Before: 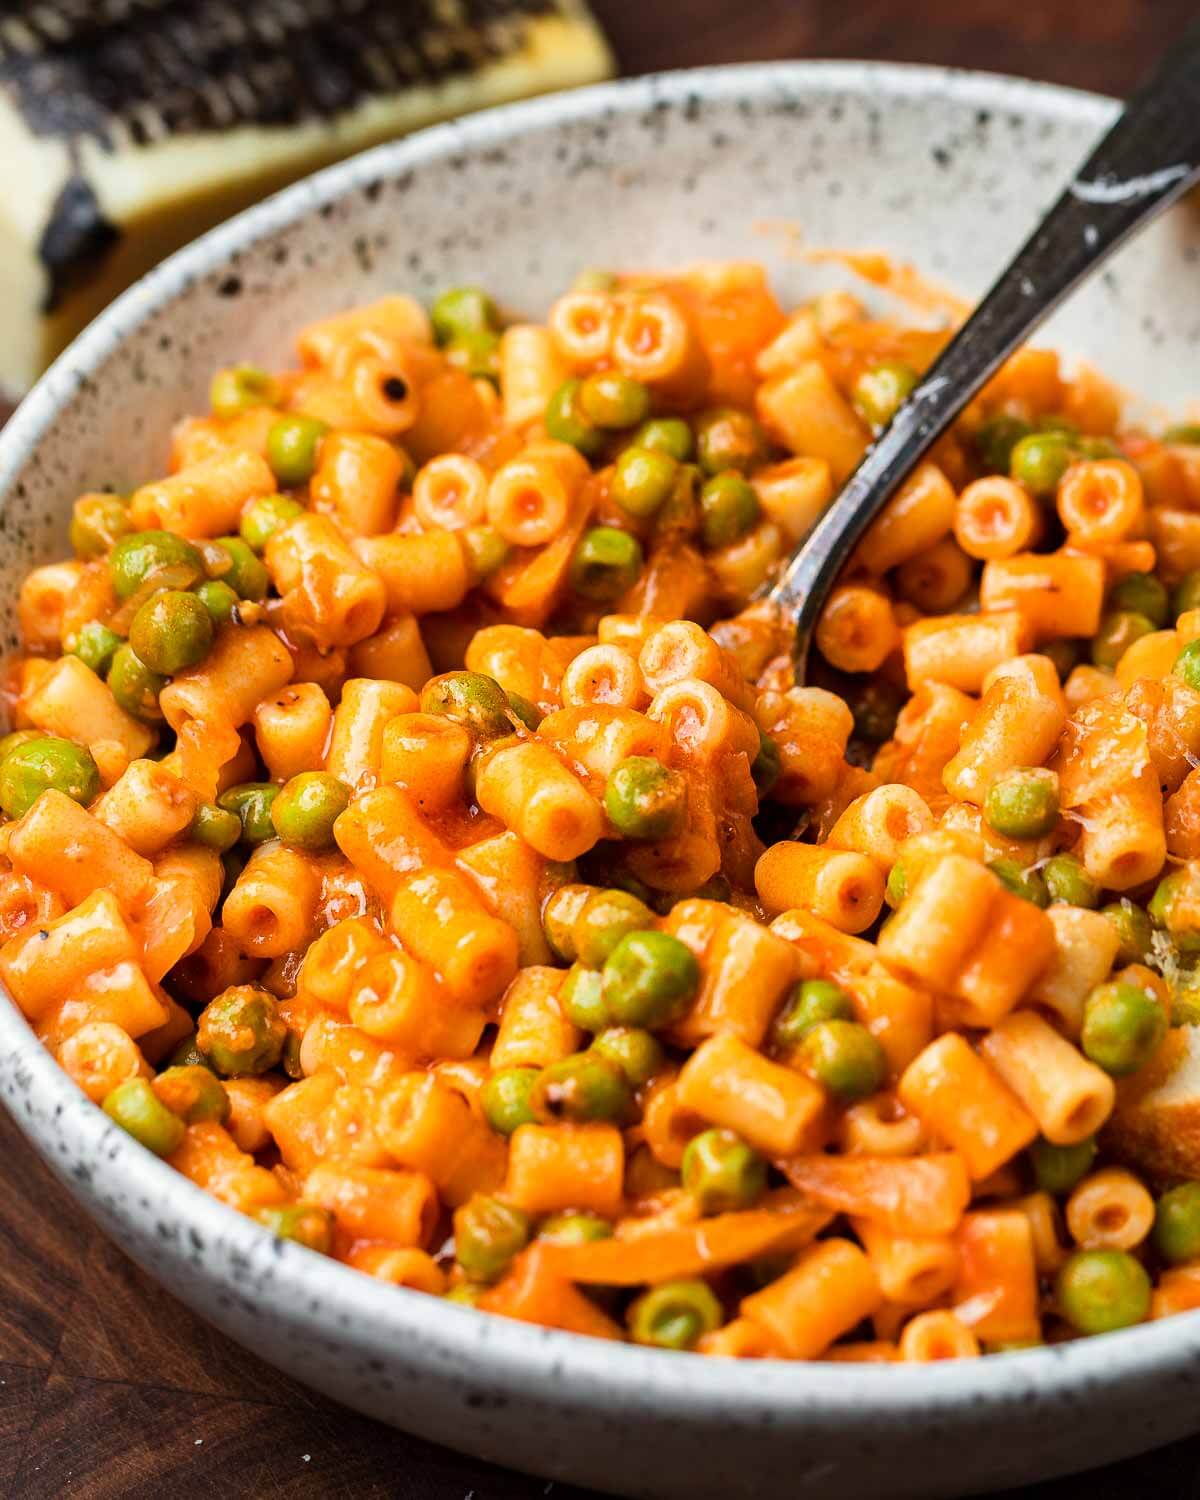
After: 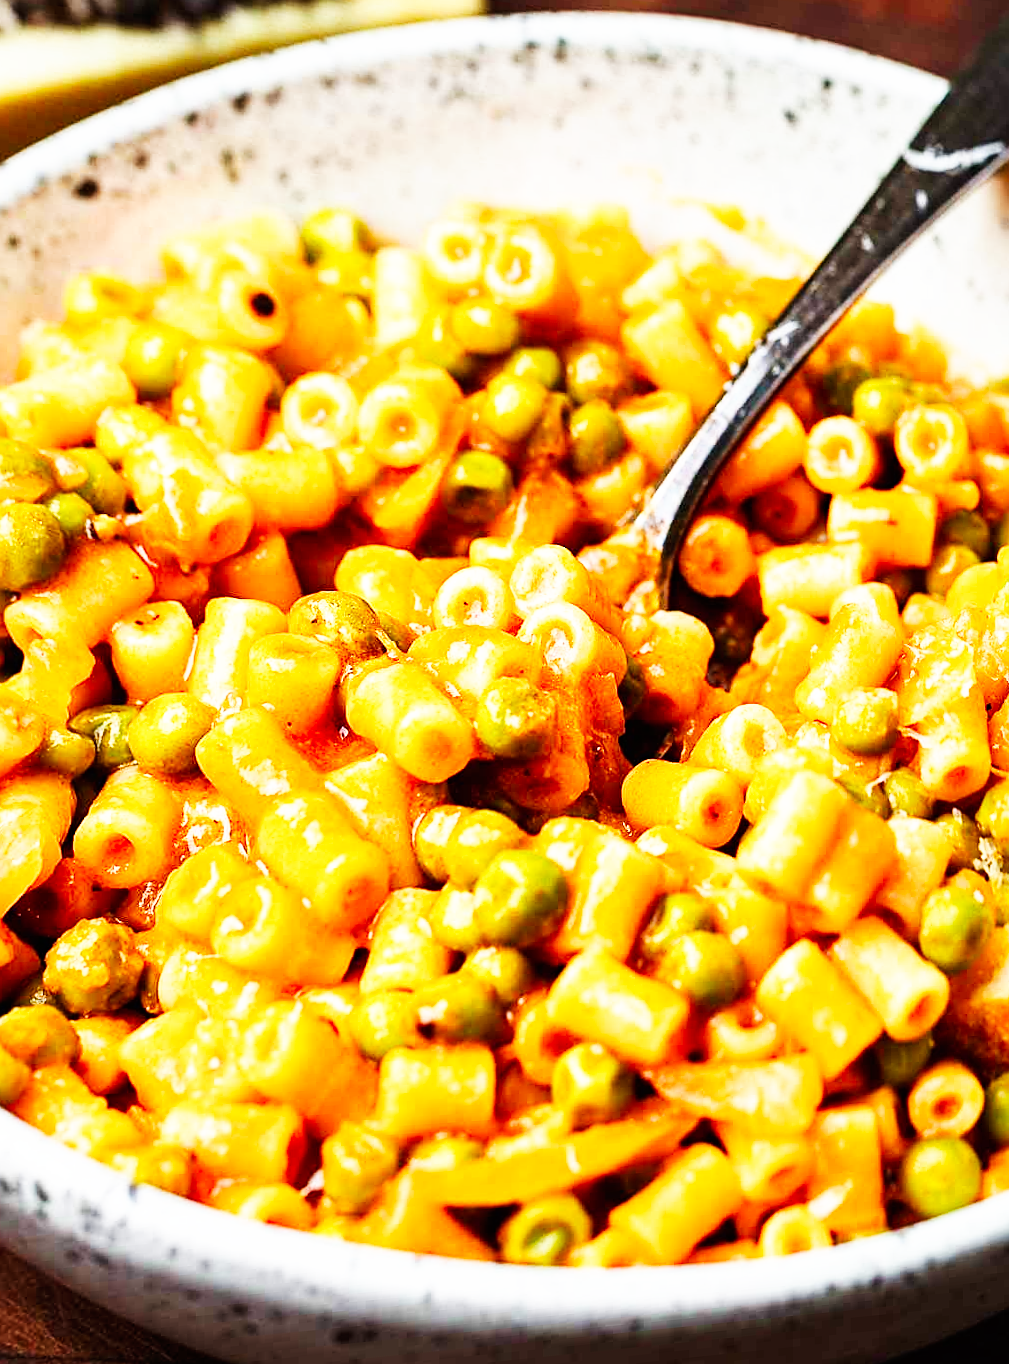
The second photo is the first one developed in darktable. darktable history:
rotate and perspective: rotation -0.013°, lens shift (vertical) -0.027, lens shift (horizontal) 0.178, crop left 0.016, crop right 0.989, crop top 0.082, crop bottom 0.918
base curve: curves: ch0 [(0, 0) (0.007, 0.004) (0.027, 0.03) (0.046, 0.07) (0.207, 0.54) (0.442, 0.872) (0.673, 0.972) (1, 1)], preserve colors none
sharpen: on, module defaults
crop and rotate: left 14.584%
